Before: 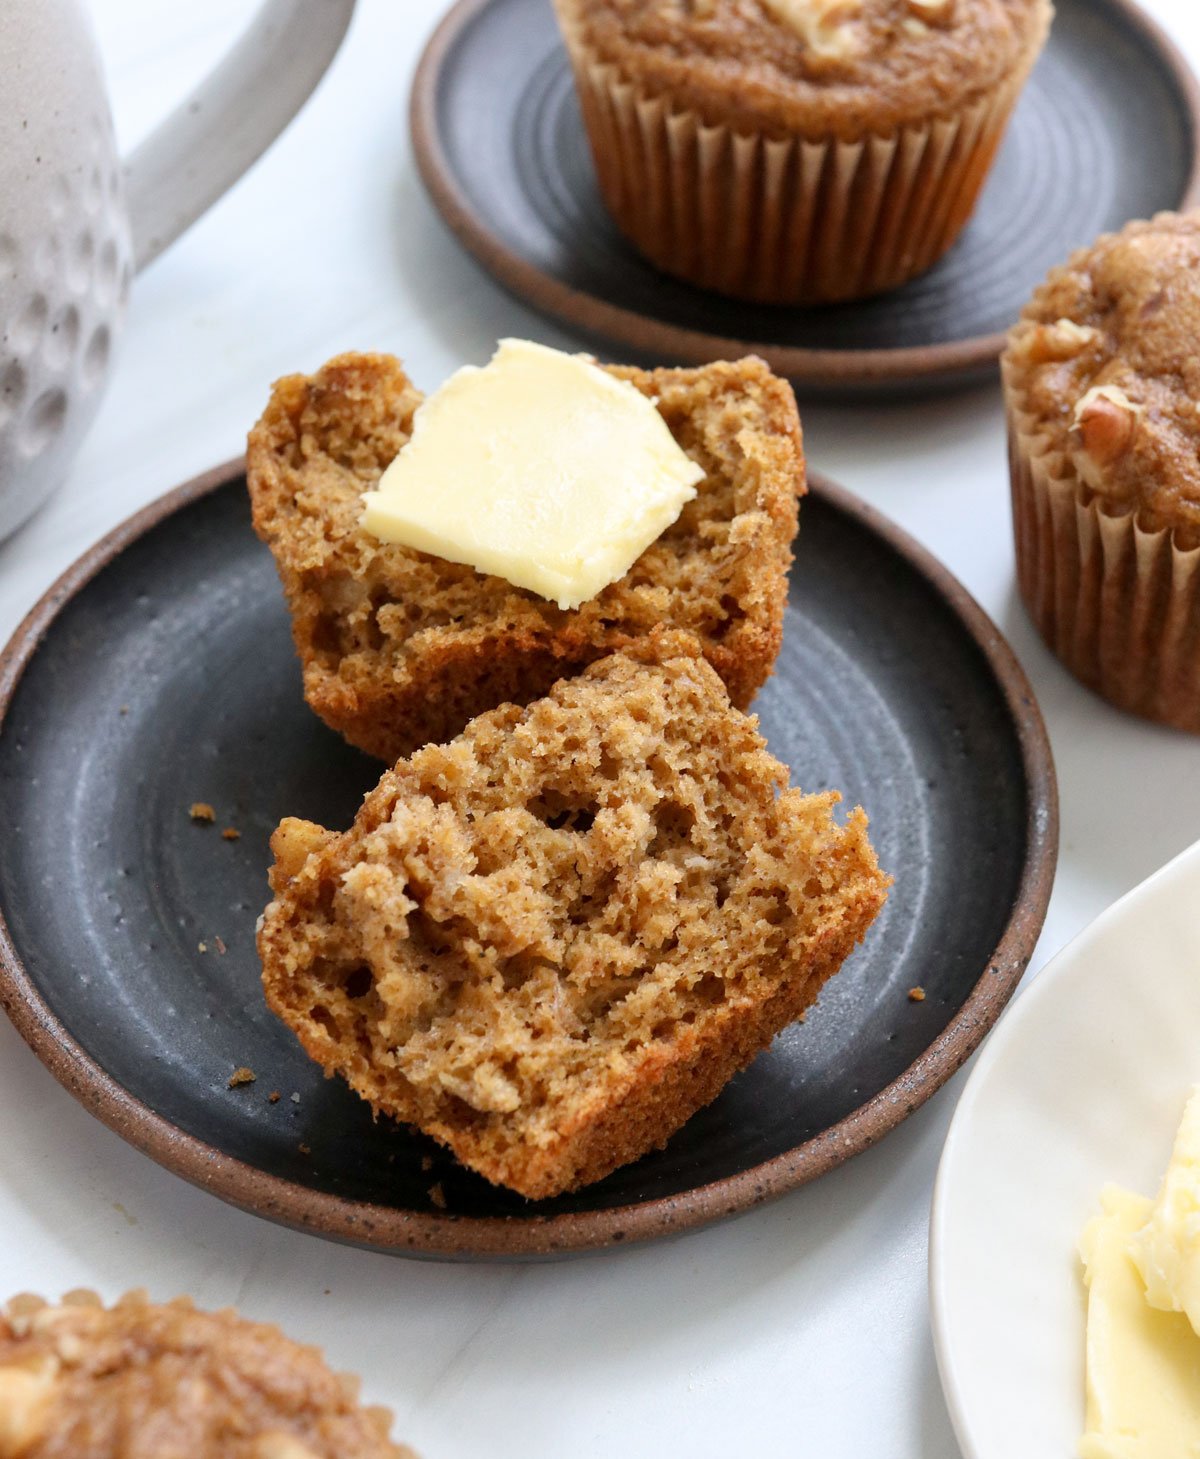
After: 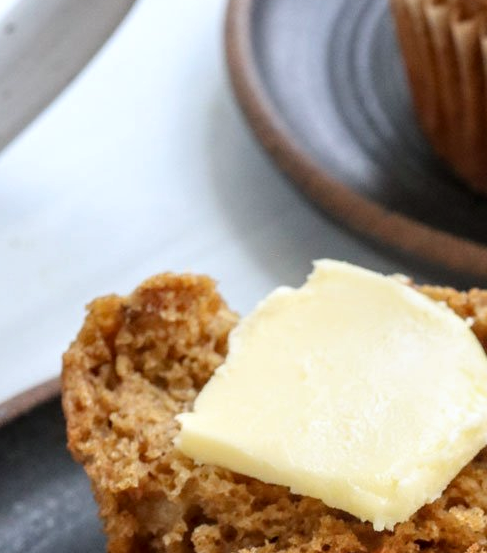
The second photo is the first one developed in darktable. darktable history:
local contrast: on, module defaults
white balance: red 0.988, blue 1.017
crop: left 15.452%, top 5.459%, right 43.956%, bottom 56.62%
